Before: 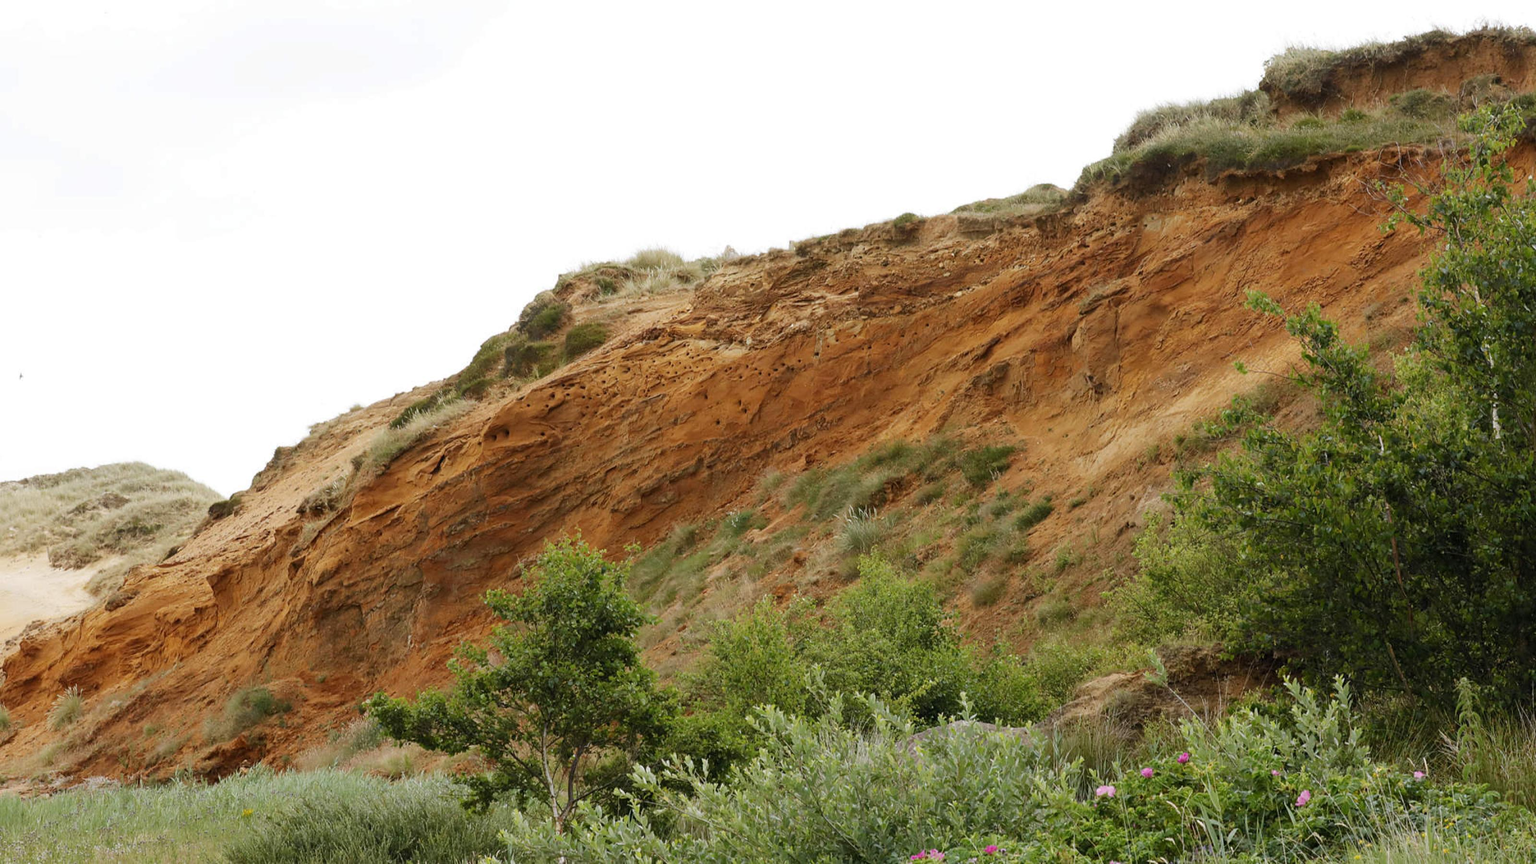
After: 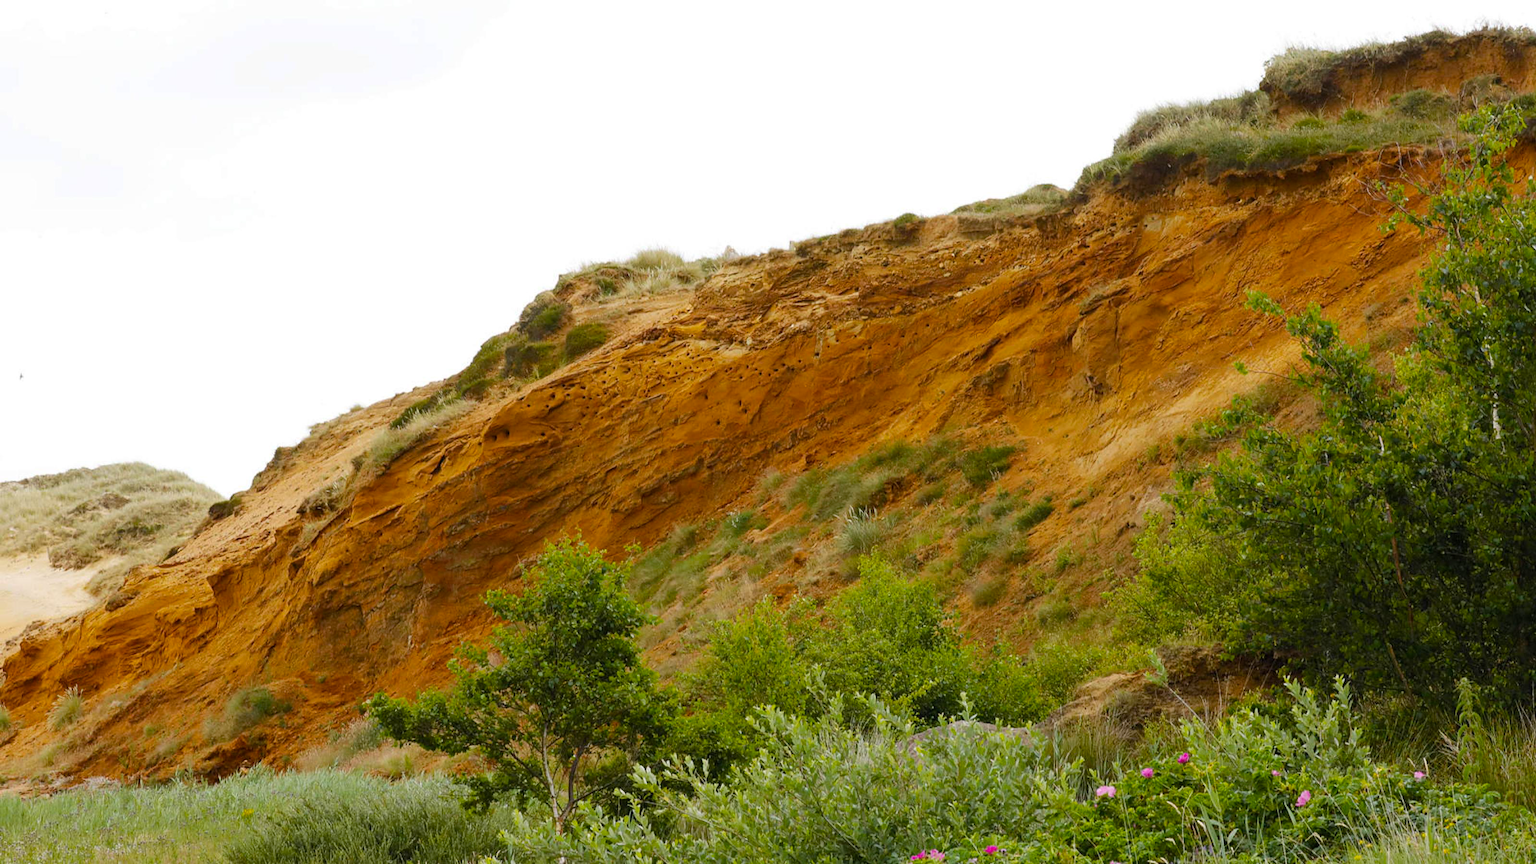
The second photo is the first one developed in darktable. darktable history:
color balance rgb: perceptual saturation grading › global saturation 30%, global vibrance 20%
color balance: mode lift, gamma, gain (sRGB)
white balance: emerald 1
